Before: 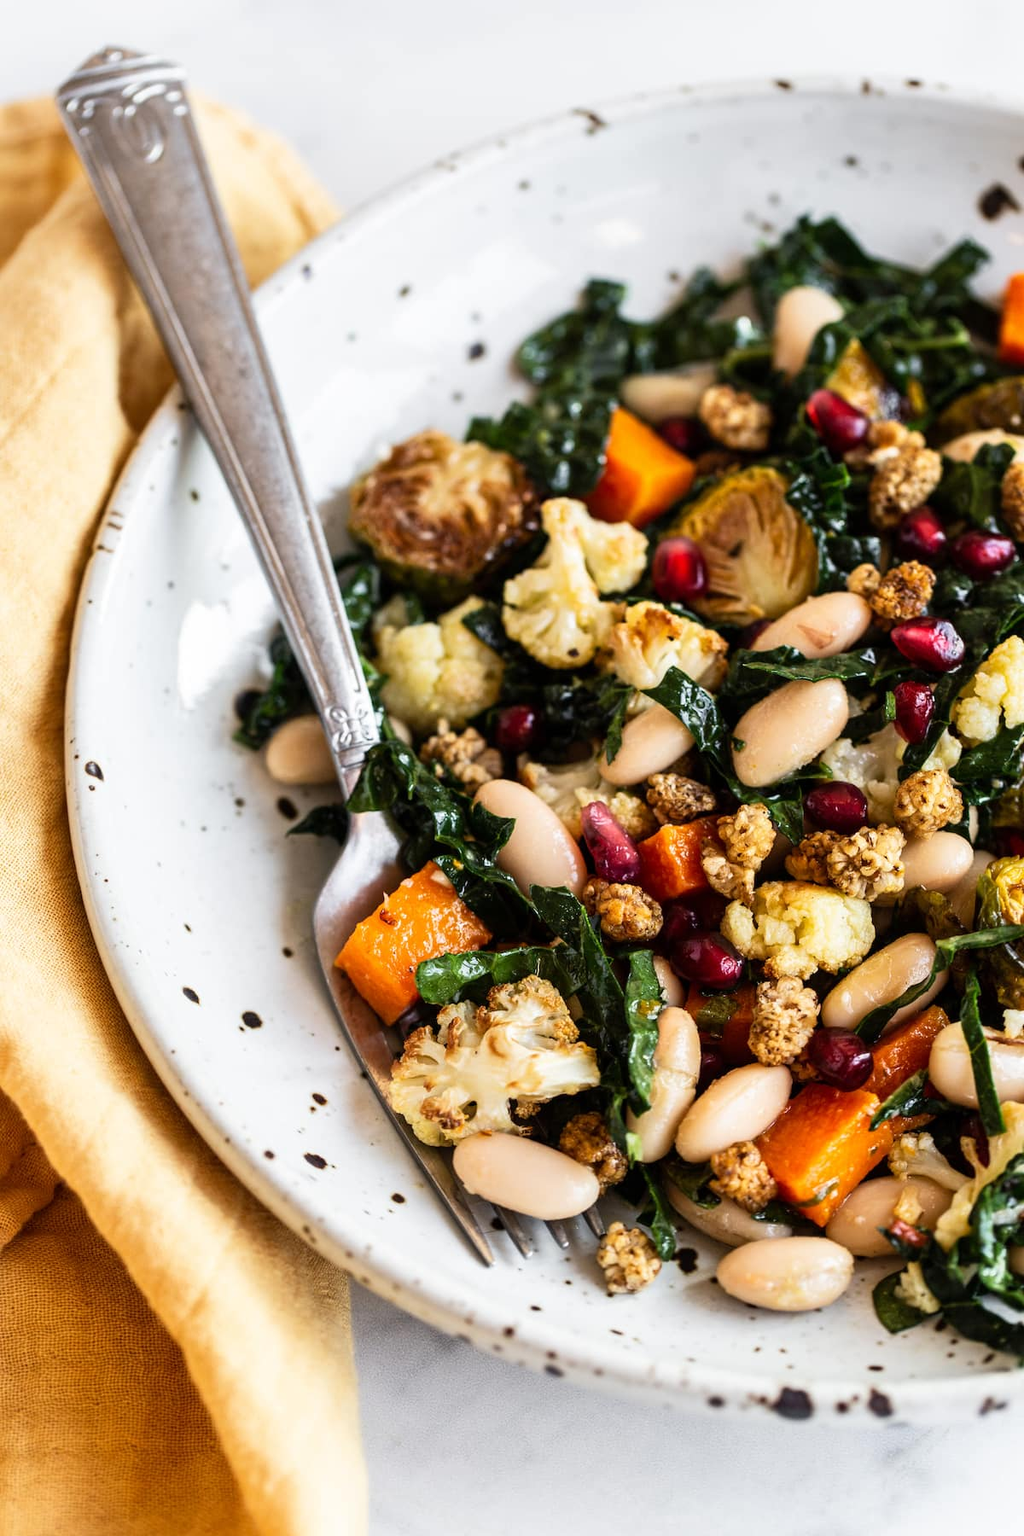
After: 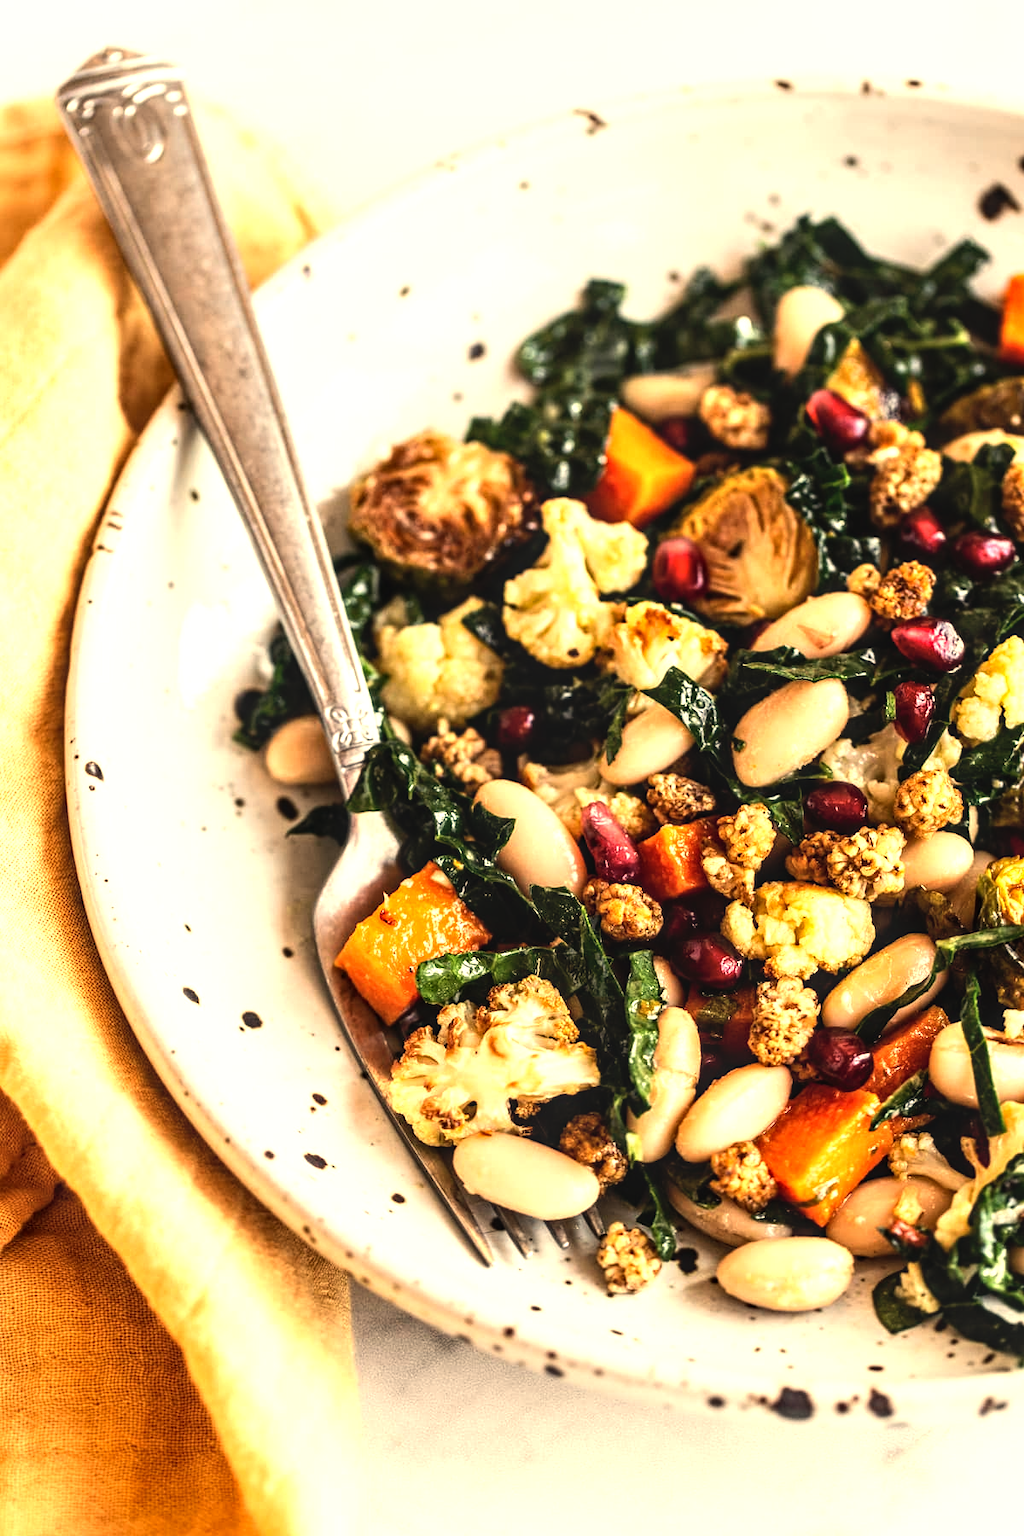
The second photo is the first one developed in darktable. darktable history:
white balance: red 1.138, green 0.996, blue 0.812
tone equalizer: -8 EV -0.75 EV, -7 EV -0.7 EV, -6 EV -0.6 EV, -5 EV -0.4 EV, -3 EV 0.4 EV, -2 EV 0.6 EV, -1 EV 0.7 EV, +0 EV 0.75 EV, edges refinement/feathering 500, mask exposure compensation -1.57 EV, preserve details no
local contrast: on, module defaults
